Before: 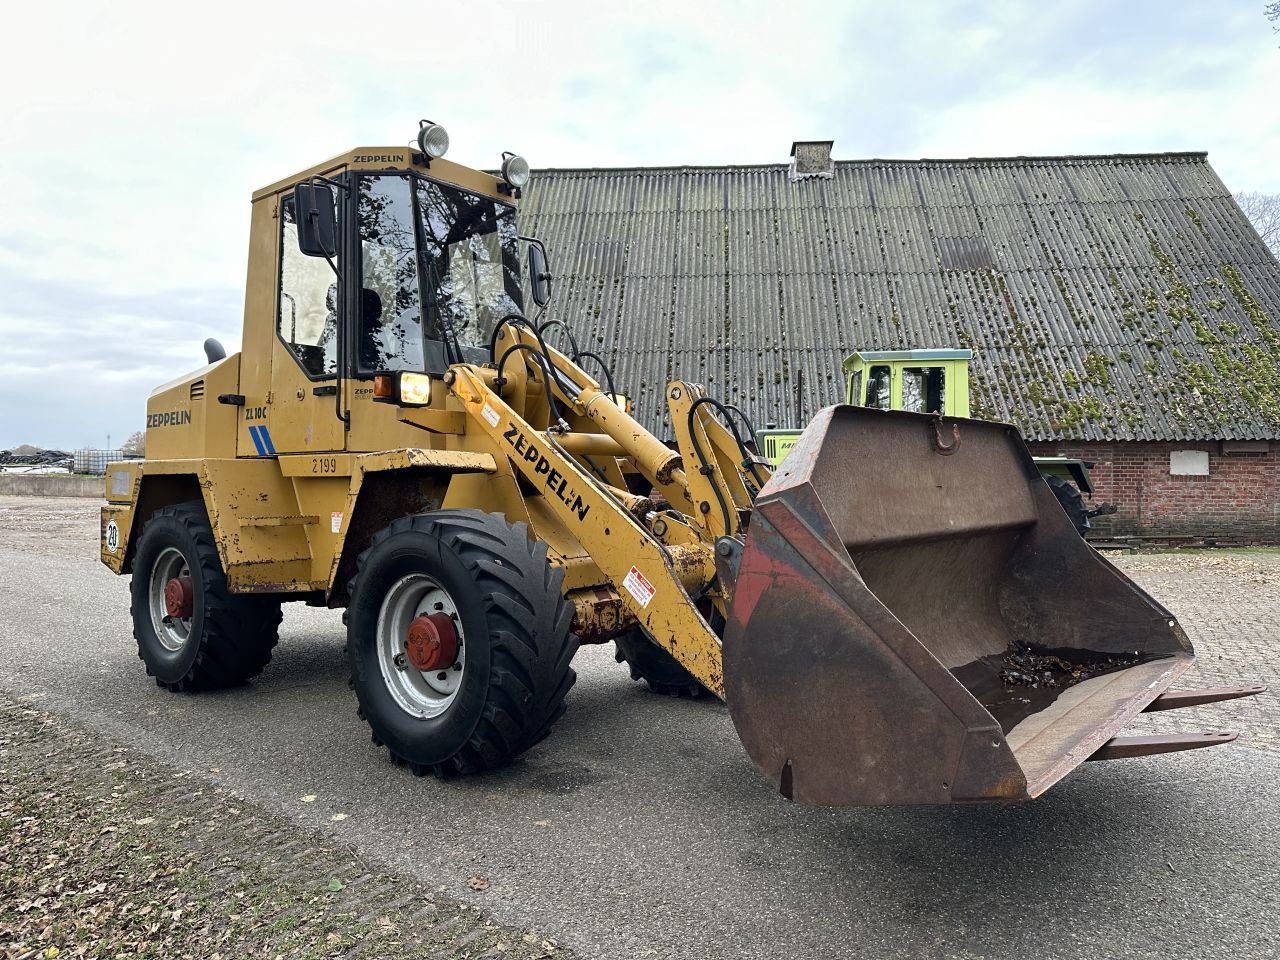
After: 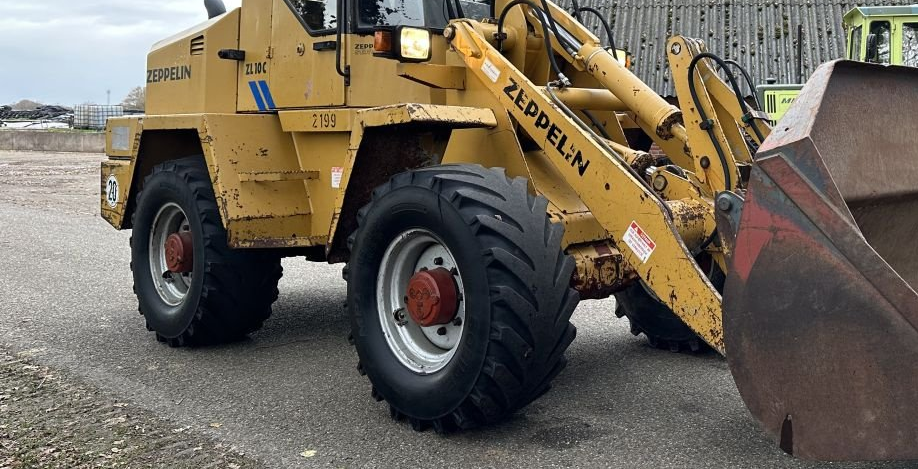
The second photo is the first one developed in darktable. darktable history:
crop: top 35.991%, right 28.258%, bottom 15.121%
